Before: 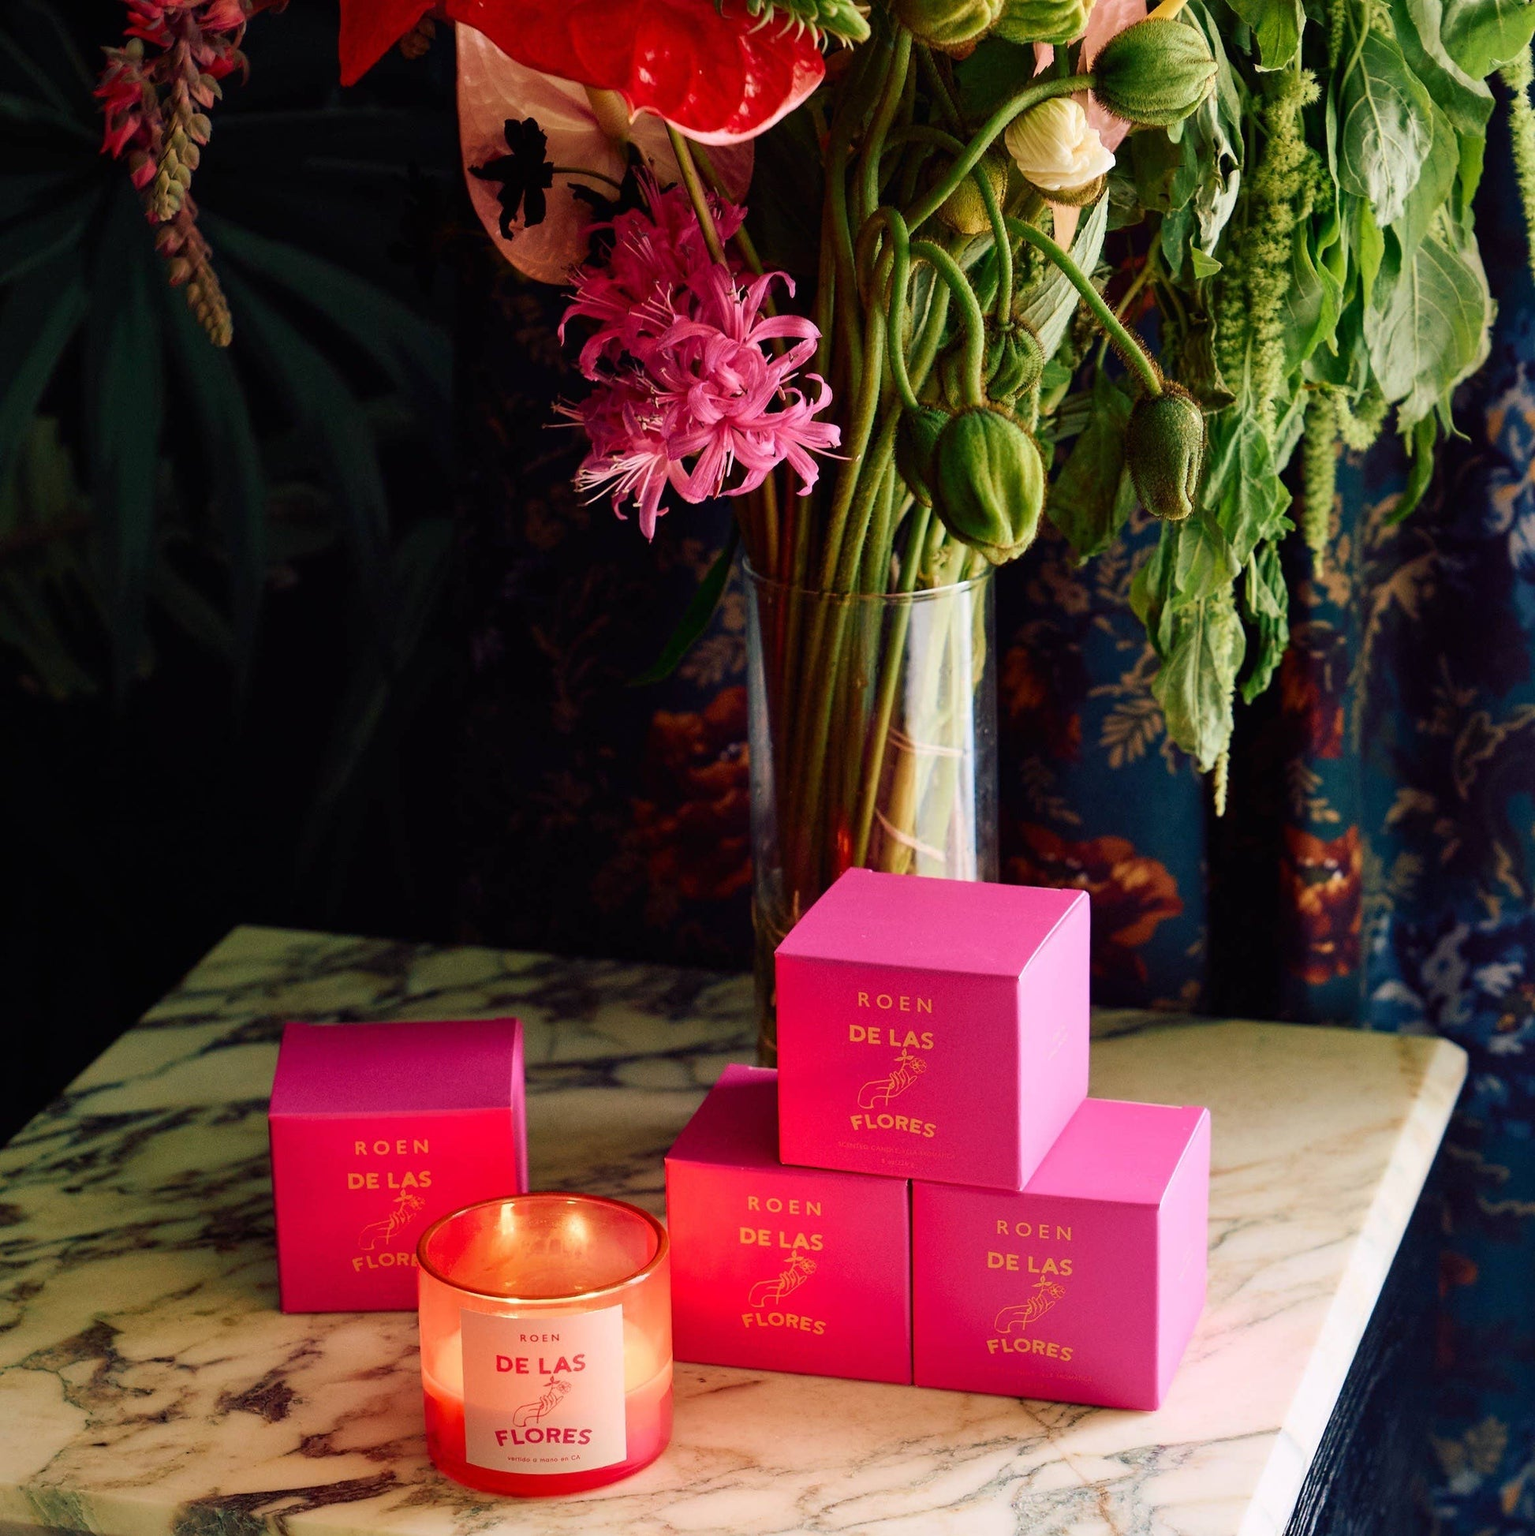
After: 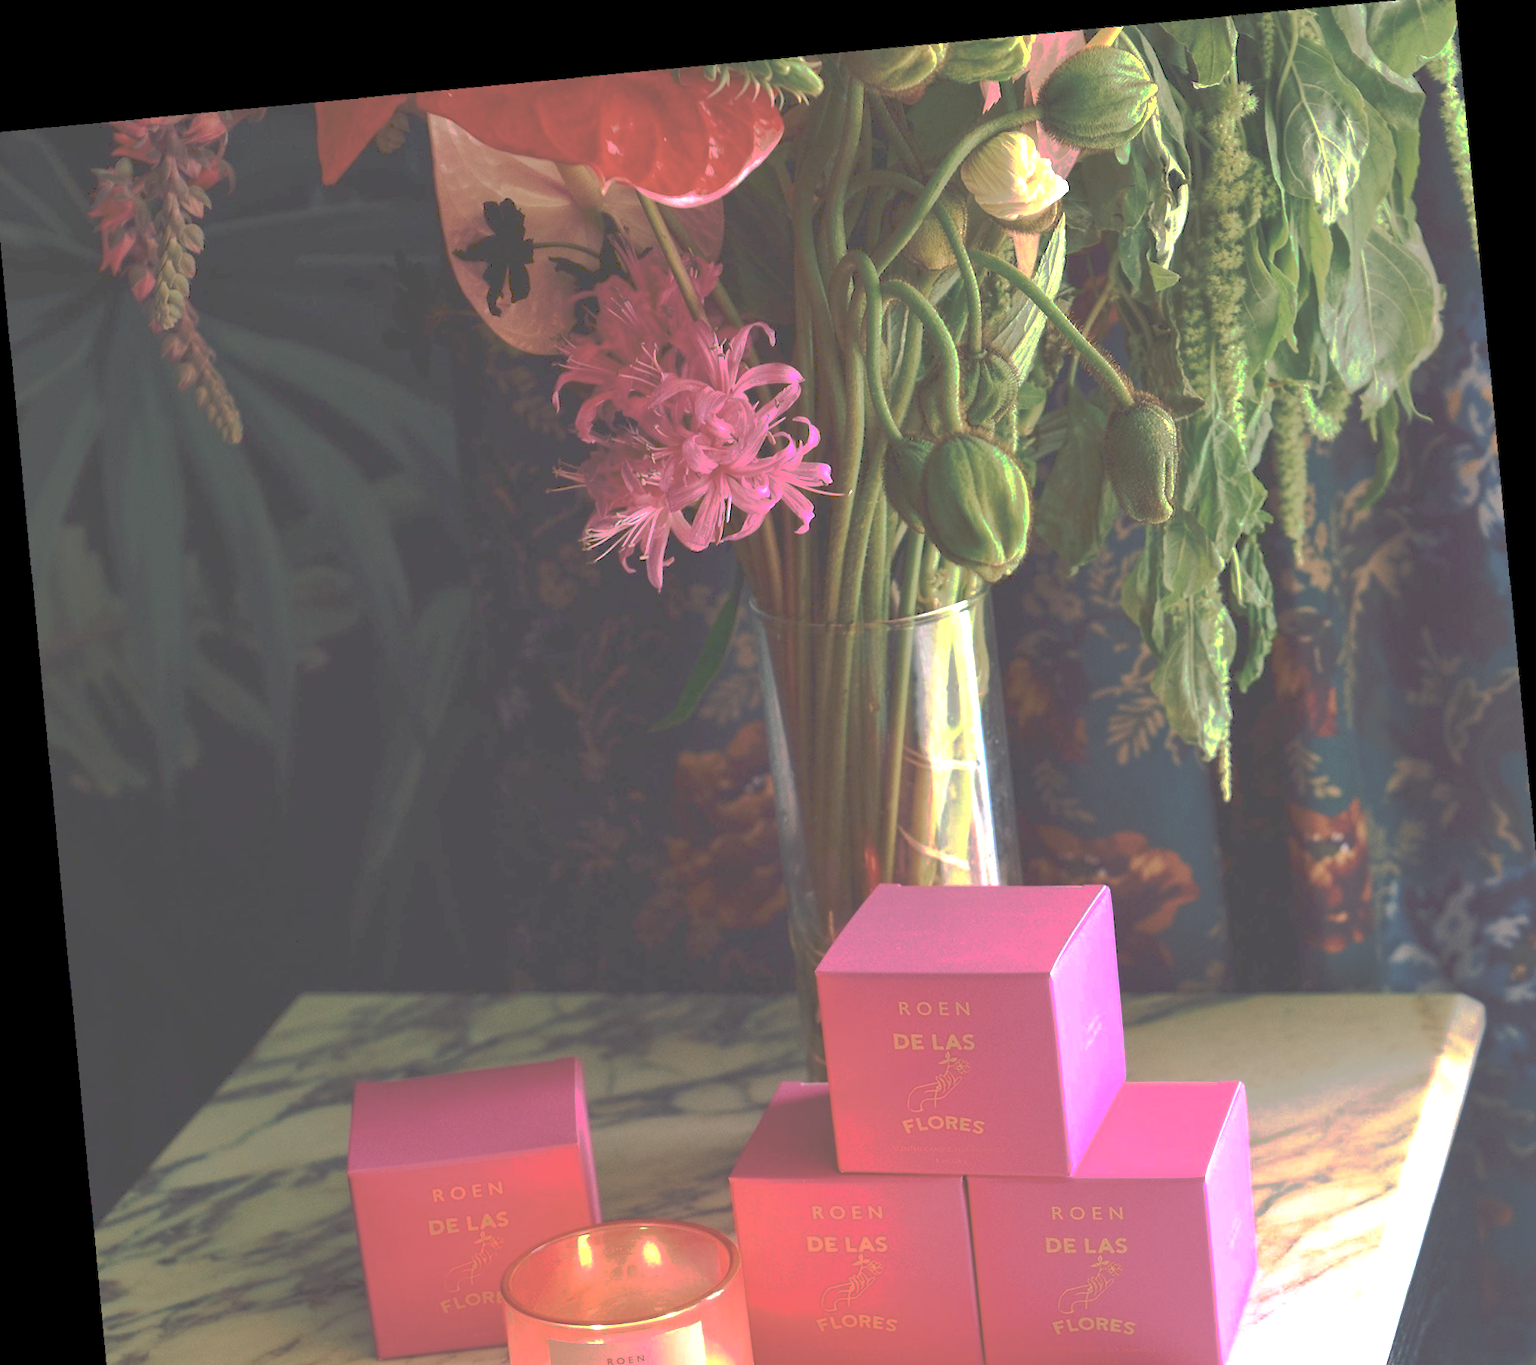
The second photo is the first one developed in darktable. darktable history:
exposure: exposure 0.6 EV, compensate highlight preservation false
crop and rotate: angle 0.2°, left 0.275%, right 3.127%, bottom 14.18%
tone curve: curves: ch0 [(0, 0) (0.003, 0.322) (0.011, 0.327) (0.025, 0.345) (0.044, 0.365) (0.069, 0.378) (0.1, 0.391) (0.136, 0.403) (0.177, 0.412) (0.224, 0.429) (0.277, 0.448) (0.335, 0.474) (0.399, 0.503) (0.468, 0.537) (0.543, 0.57) (0.623, 0.61) (0.709, 0.653) (0.801, 0.699) (0.898, 0.75) (1, 1)], preserve colors none
rotate and perspective: rotation -5.2°, automatic cropping off
